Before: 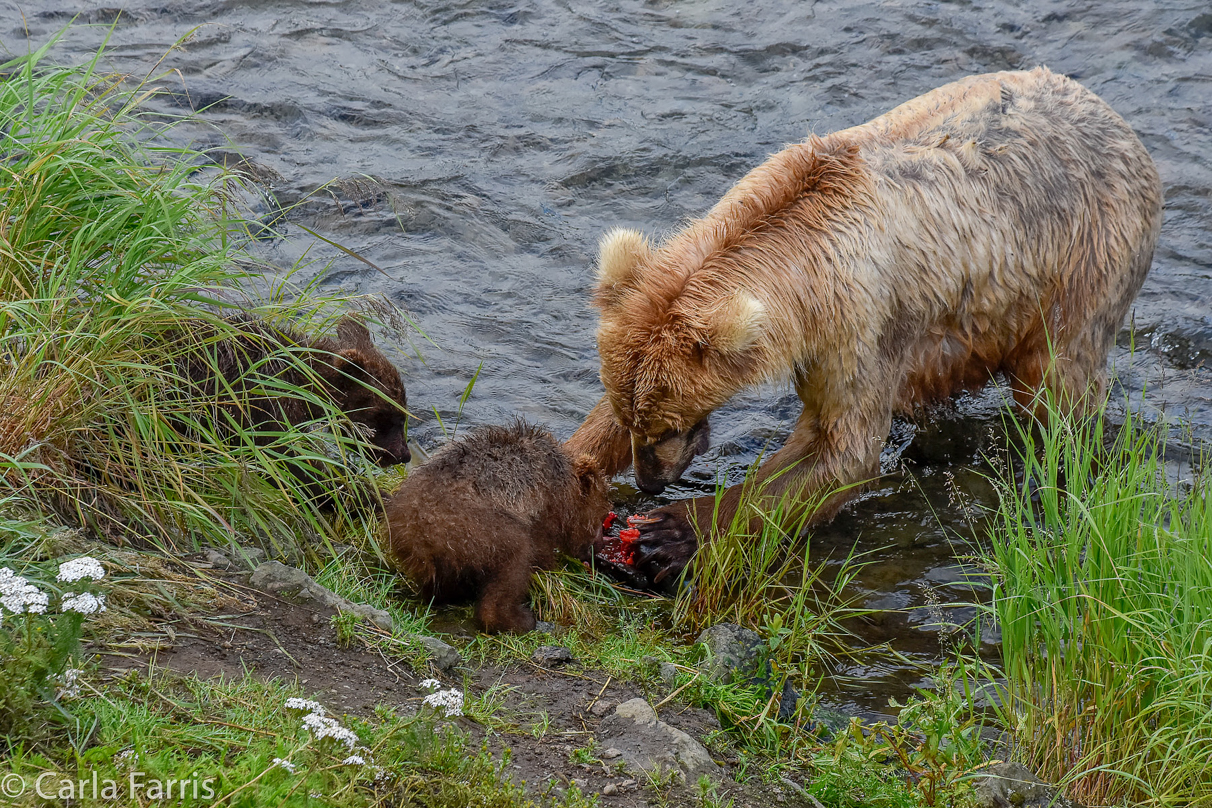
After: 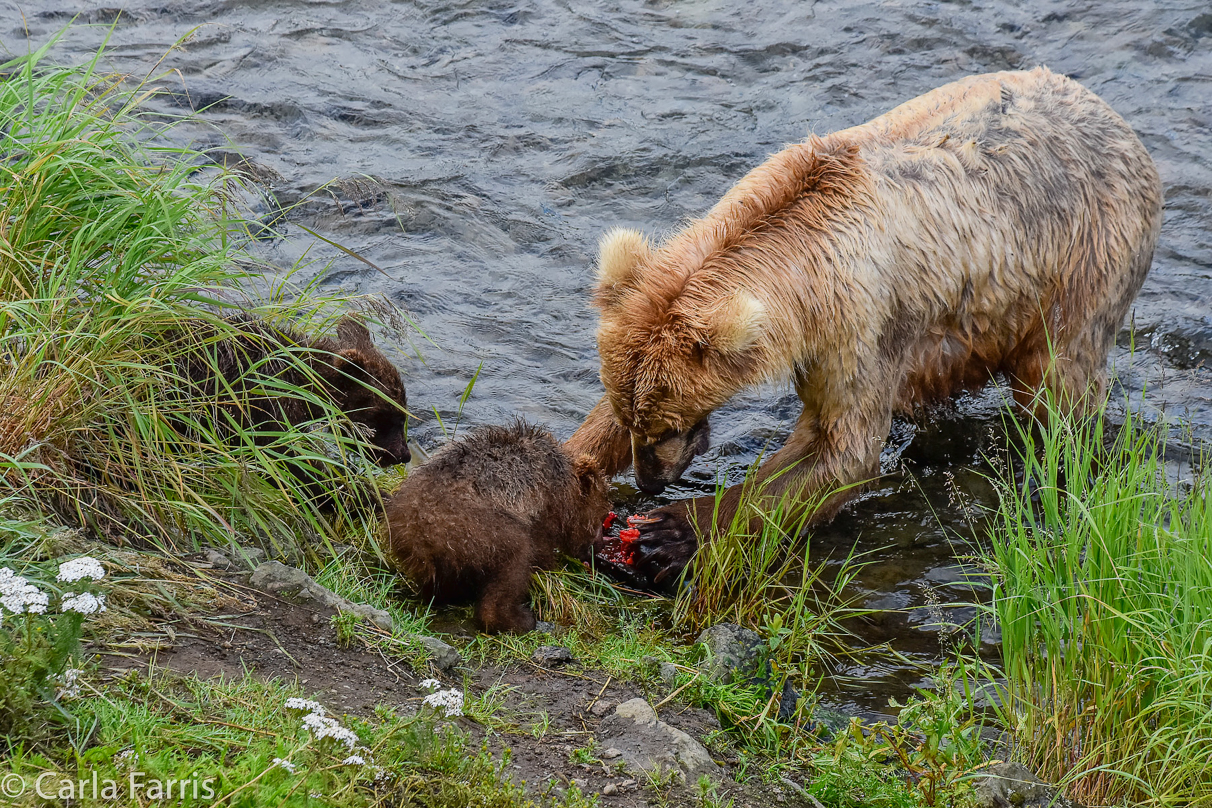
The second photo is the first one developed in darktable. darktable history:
tone curve: curves: ch0 [(0, 0.012) (0.052, 0.04) (0.107, 0.086) (0.269, 0.266) (0.471, 0.503) (0.731, 0.771) (0.921, 0.909) (0.999, 0.951)]; ch1 [(0, 0) (0.339, 0.298) (0.402, 0.363) (0.444, 0.415) (0.485, 0.469) (0.494, 0.493) (0.504, 0.501) (0.525, 0.534) (0.555, 0.593) (0.594, 0.648) (1, 1)]; ch2 [(0, 0) (0.48, 0.48) (0.504, 0.5) (0.535, 0.557) (0.581, 0.623) (0.649, 0.683) (0.824, 0.815) (1, 1)], color space Lab, linked channels, preserve colors none
